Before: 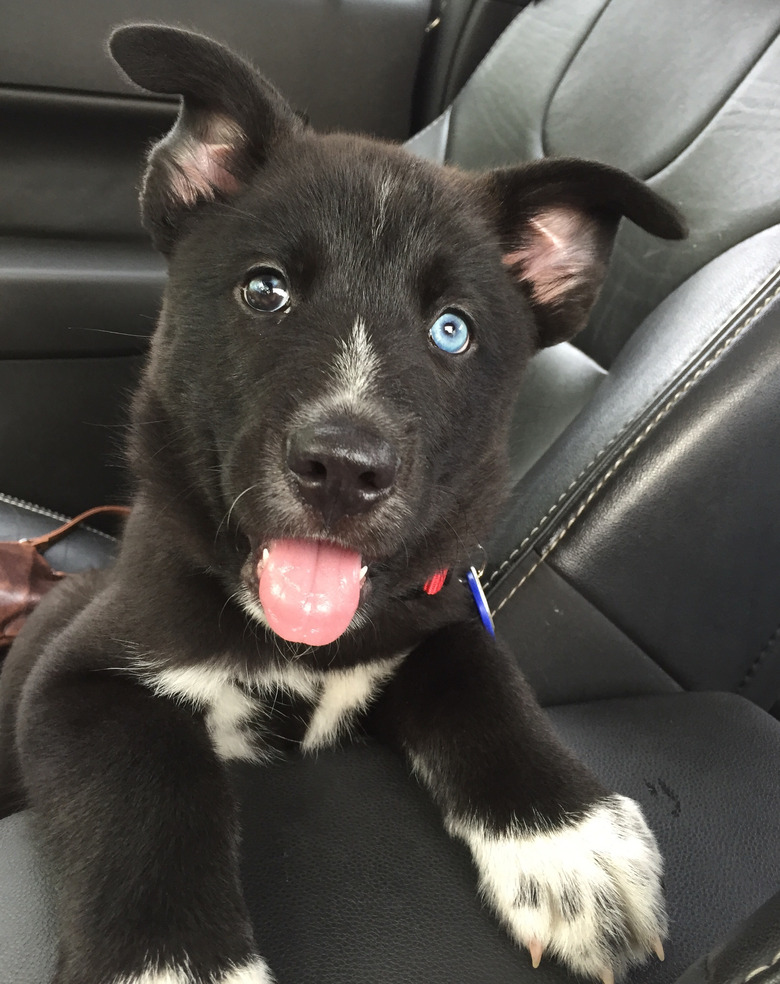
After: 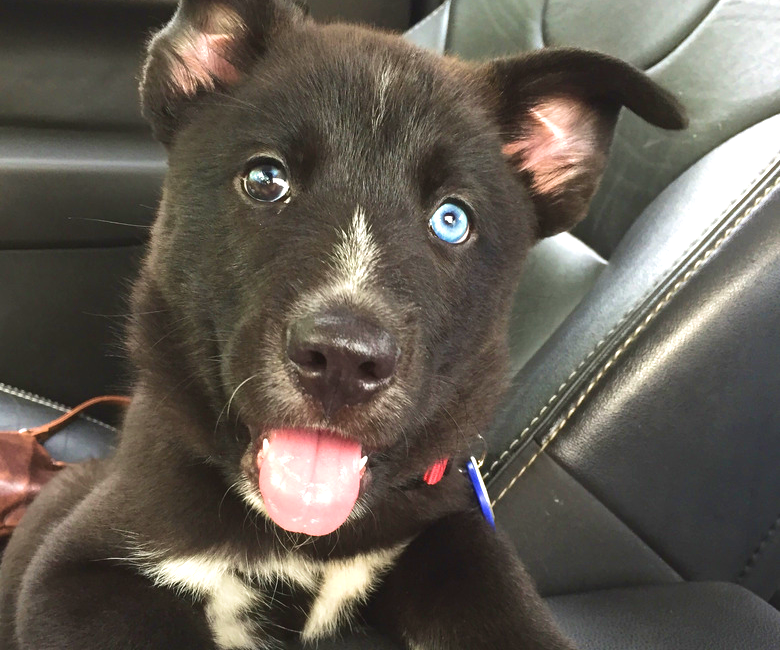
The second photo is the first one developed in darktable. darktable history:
crop: top 11.183%, bottom 22.729%
velvia: strength 55.68%
exposure: black level correction -0.002, exposure 0.532 EV, compensate exposure bias true, compensate highlight preservation false
